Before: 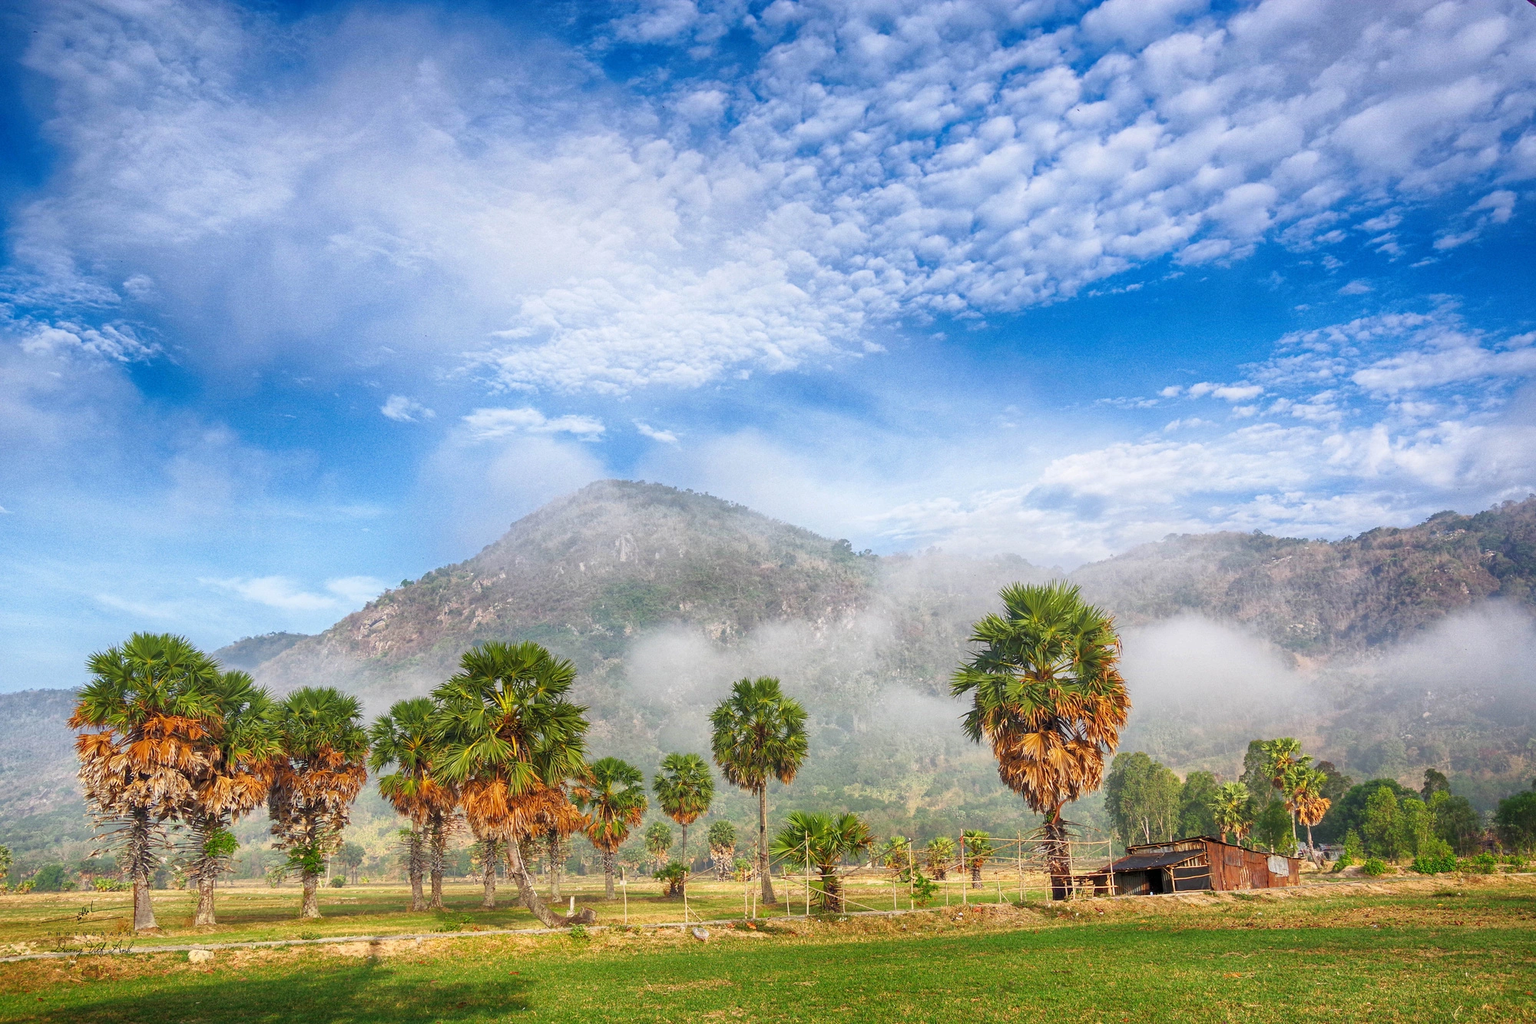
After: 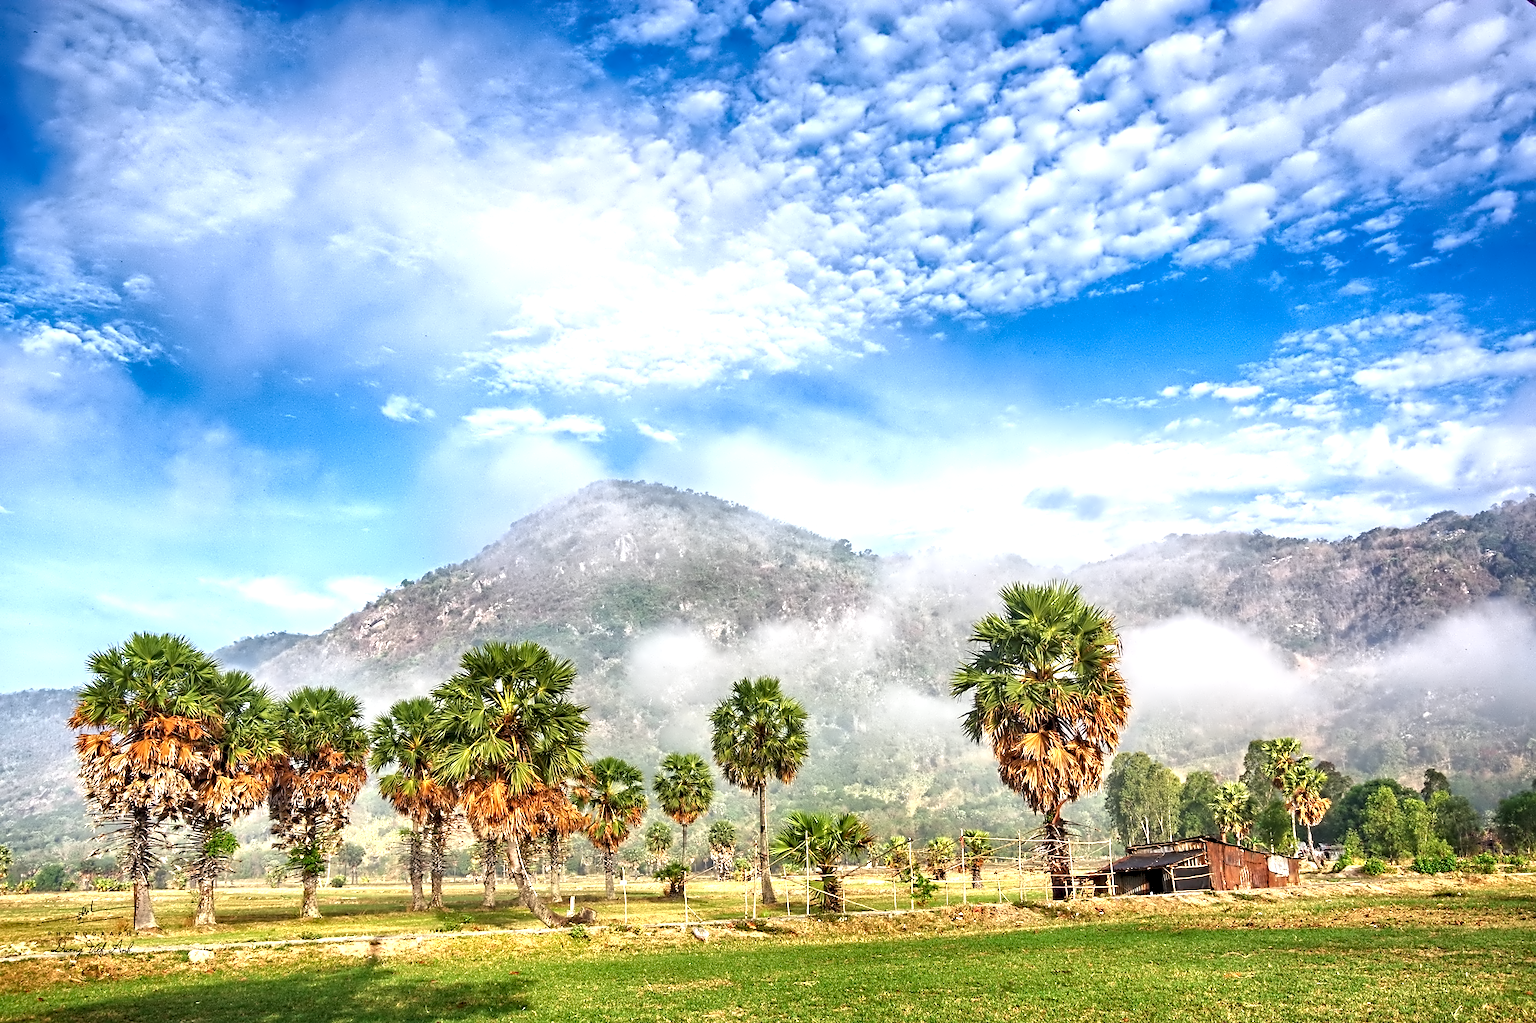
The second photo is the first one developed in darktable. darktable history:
contrast equalizer: octaves 7, y [[0.5, 0.542, 0.583, 0.625, 0.667, 0.708], [0.5 ×6], [0.5 ×6], [0, 0.033, 0.067, 0.1, 0.133, 0.167], [0, 0.05, 0.1, 0.15, 0.2, 0.25]]
exposure: exposure 0.606 EV, compensate highlight preservation false
